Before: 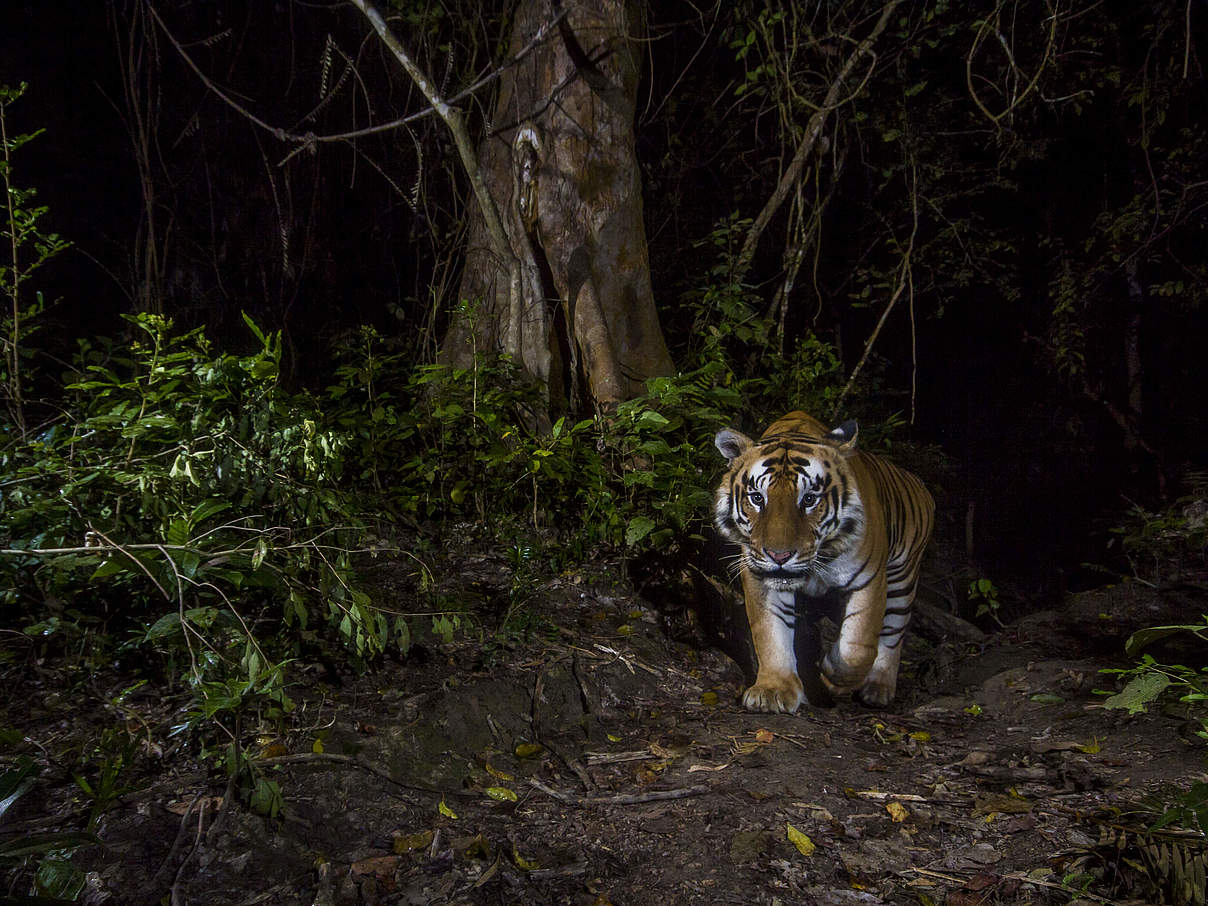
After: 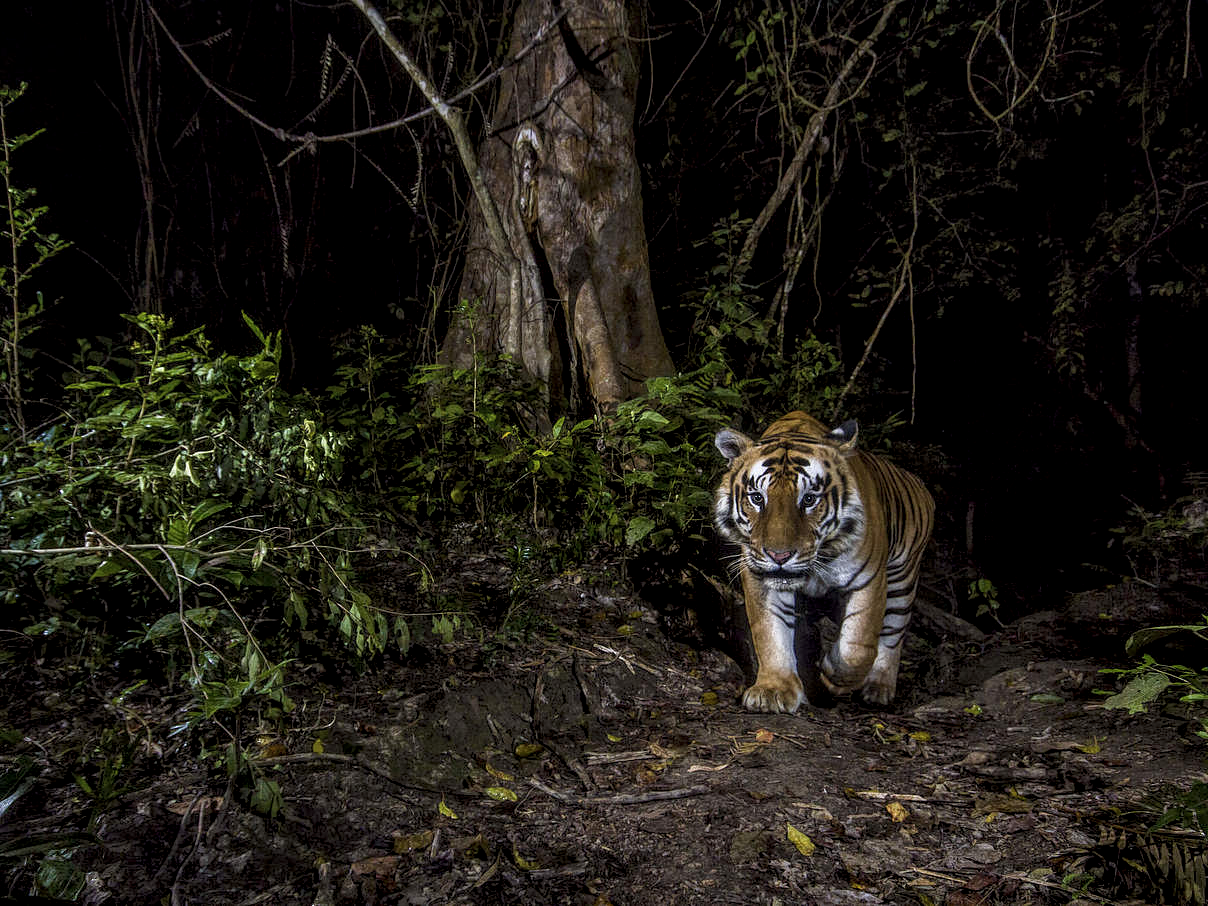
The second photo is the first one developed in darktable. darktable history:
local contrast: highlights 103%, shadows 99%, detail 199%, midtone range 0.2
